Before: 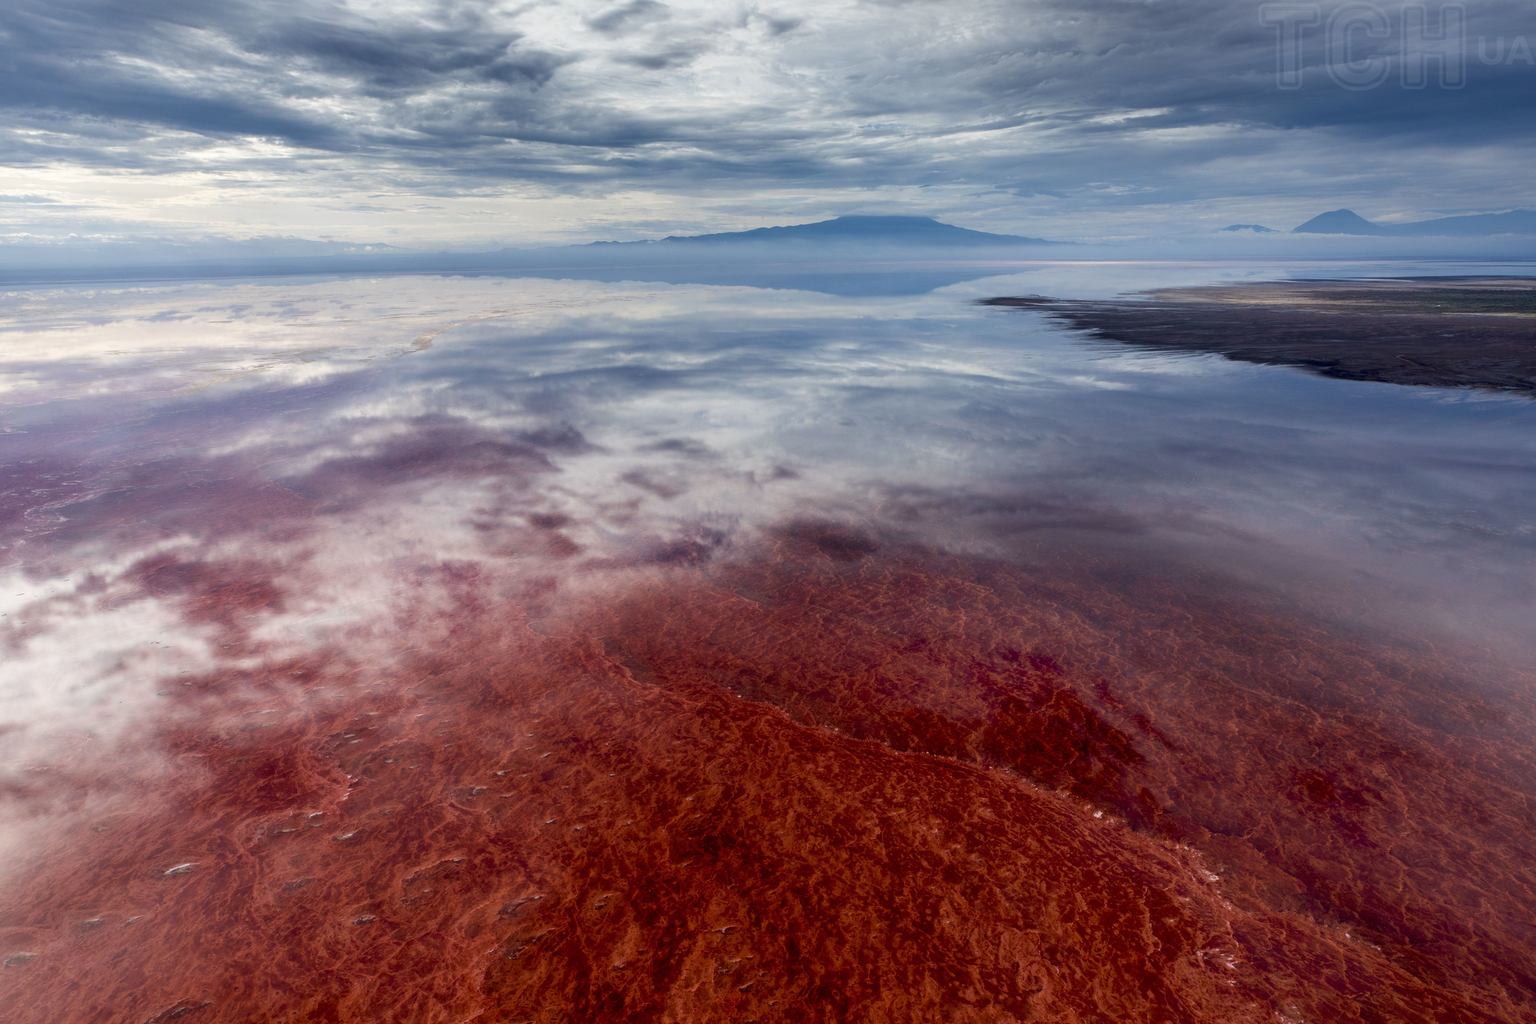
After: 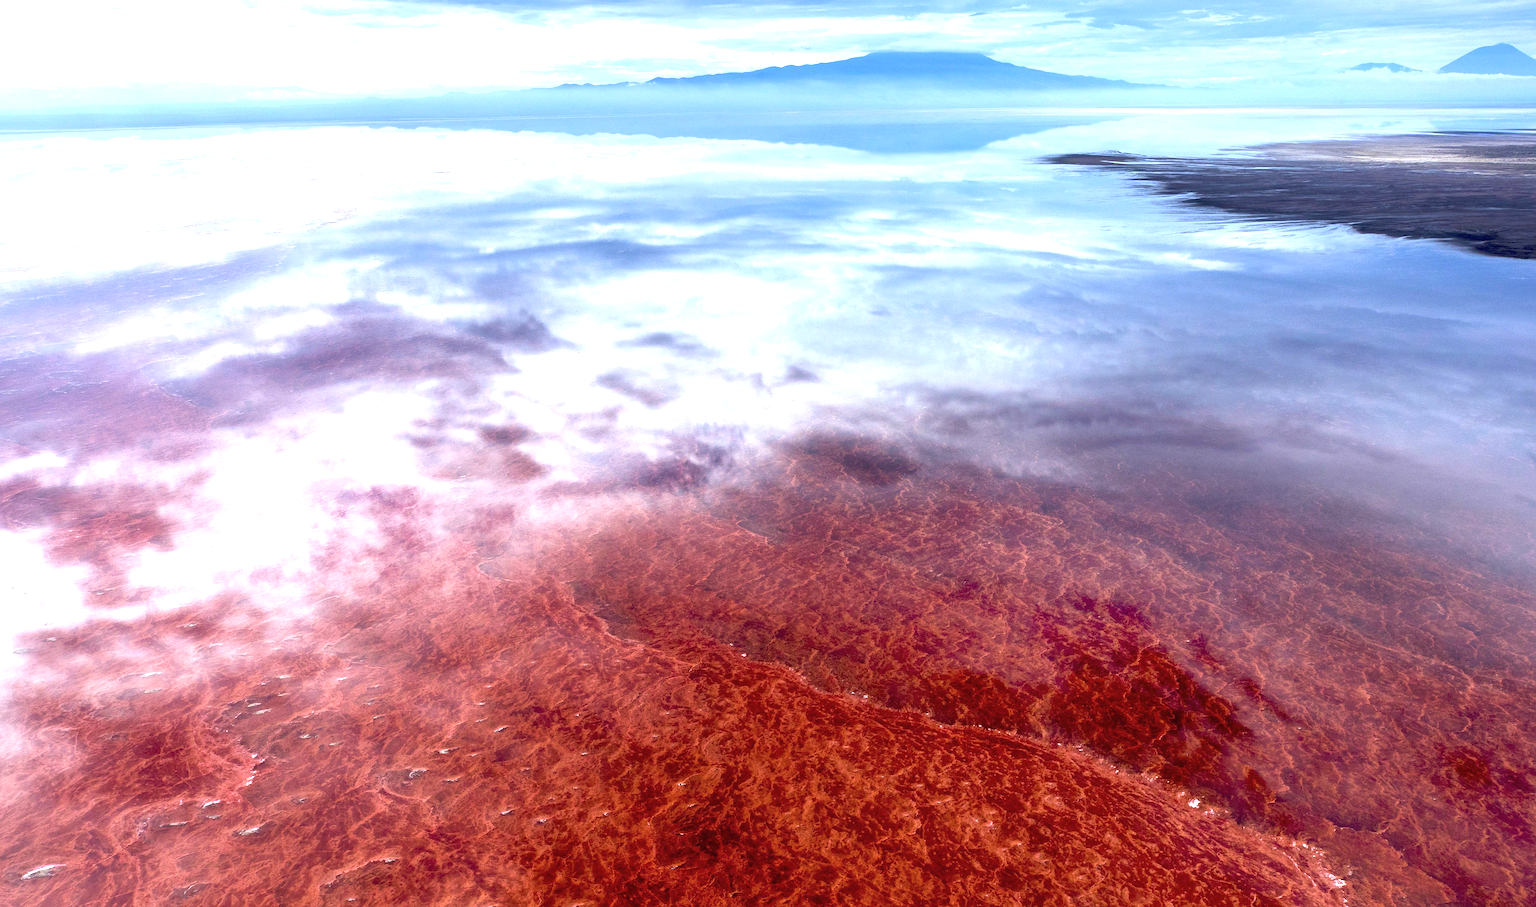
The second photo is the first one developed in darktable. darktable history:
exposure: black level correction 0, exposure 1.485 EV, compensate exposure bias true, compensate highlight preservation false
sharpen: radius 1.905, amount 0.416, threshold 1.204
color calibration: illuminant as shot in camera, x 0.369, y 0.376, temperature 4325.47 K
crop: left 9.592%, top 17.087%, right 10.77%, bottom 12.328%
